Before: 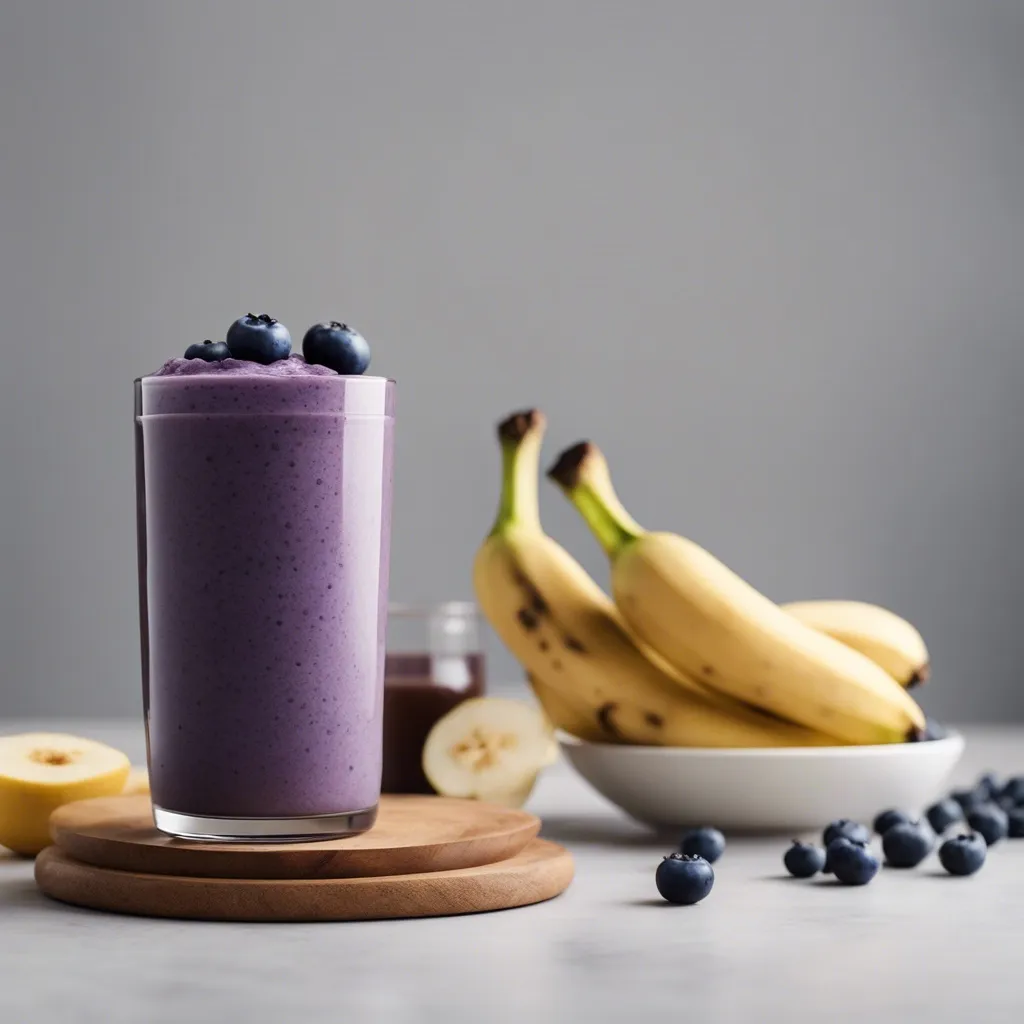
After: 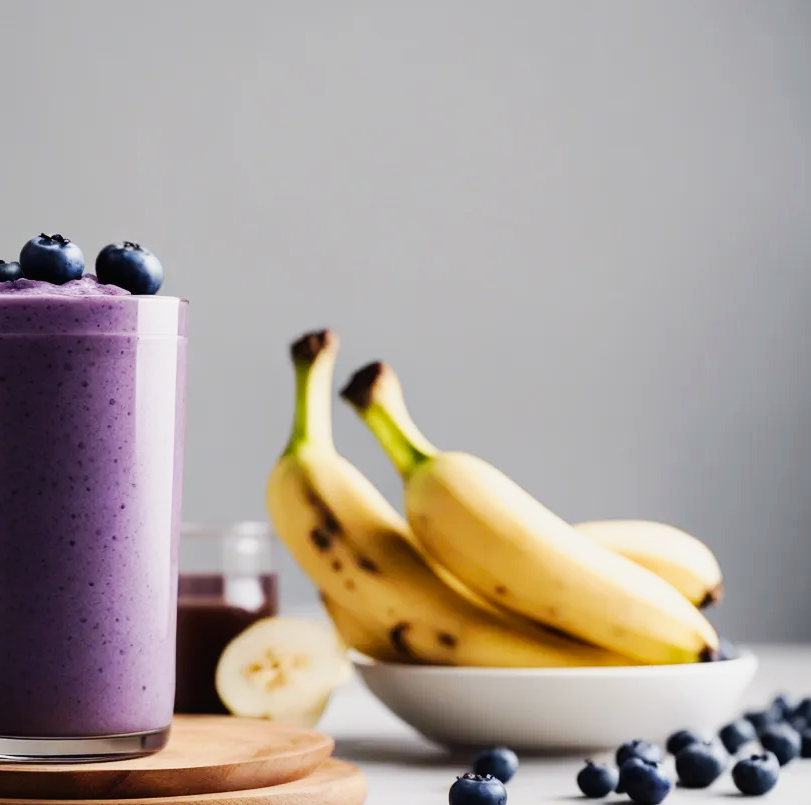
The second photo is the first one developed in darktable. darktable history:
tone curve: curves: ch0 [(0, 0.012) (0.031, 0.02) (0.12, 0.083) (0.193, 0.171) (0.277, 0.279) (0.45, 0.52) (0.568, 0.676) (0.678, 0.777) (0.875, 0.92) (1, 0.965)]; ch1 [(0, 0) (0.243, 0.245) (0.402, 0.41) (0.493, 0.486) (0.508, 0.507) (0.531, 0.53) (0.551, 0.564) (0.646, 0.672) (0.694, 0.732) (1, 1)]; ch2 [(0, 0) (0.249, 0.216) (0.356, 0.343) (0.424, 0.442) (0.476, 0.482) (0.498, 0.502) (0.517, 0.517) (0.532, 0.545) (0.562, 0.575) (0.614, 0.644) (0.706, 0.748) (0.808, 0.809) (0.991, 0.968)], preserve colors none
crop and rotate: left 20.301%, top 7.897%, right 0.476%, bottom 13.394%
